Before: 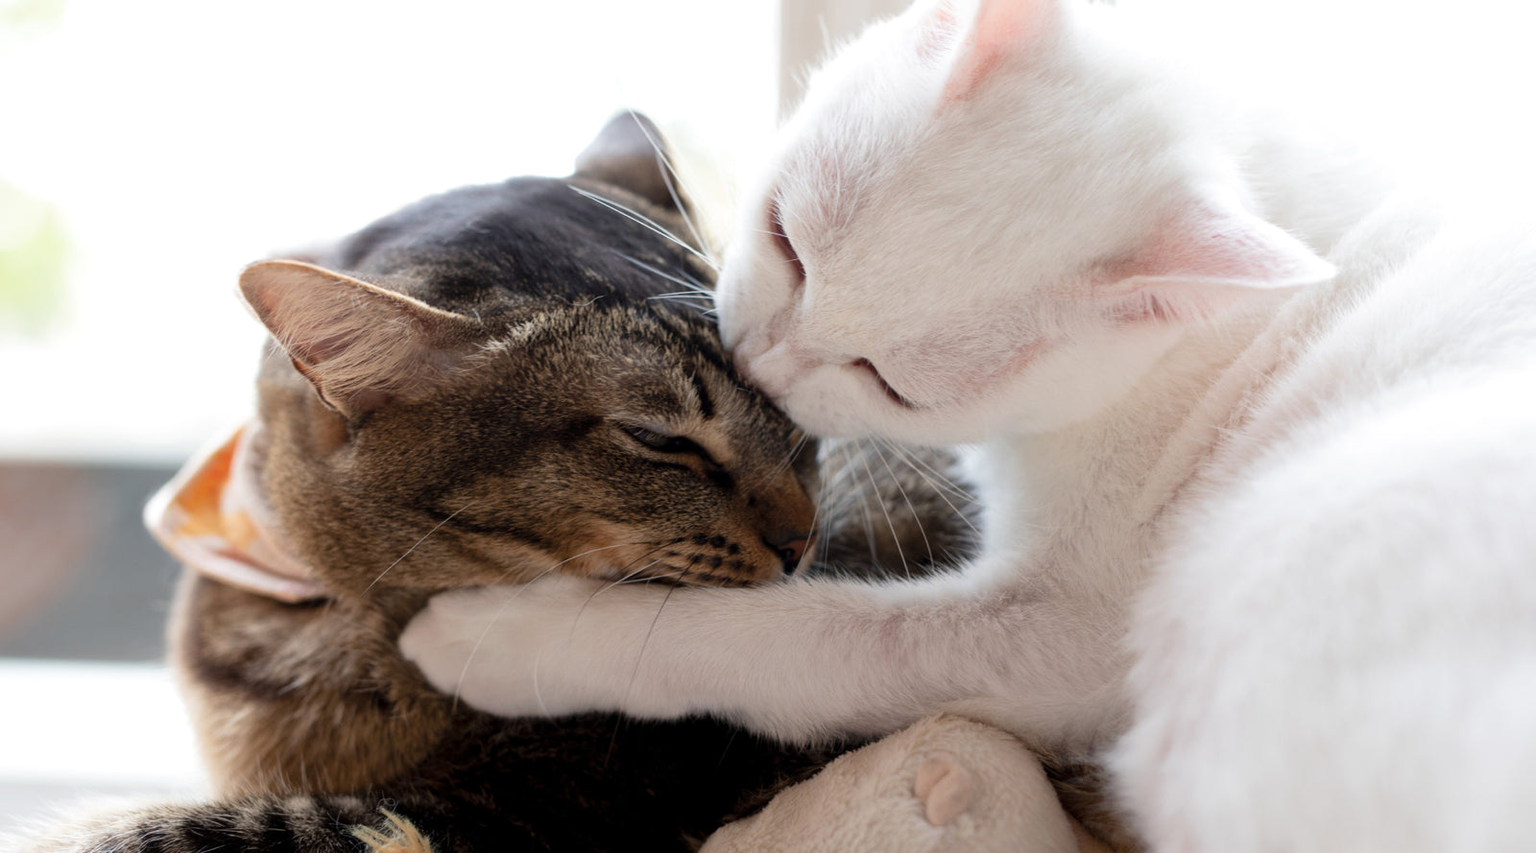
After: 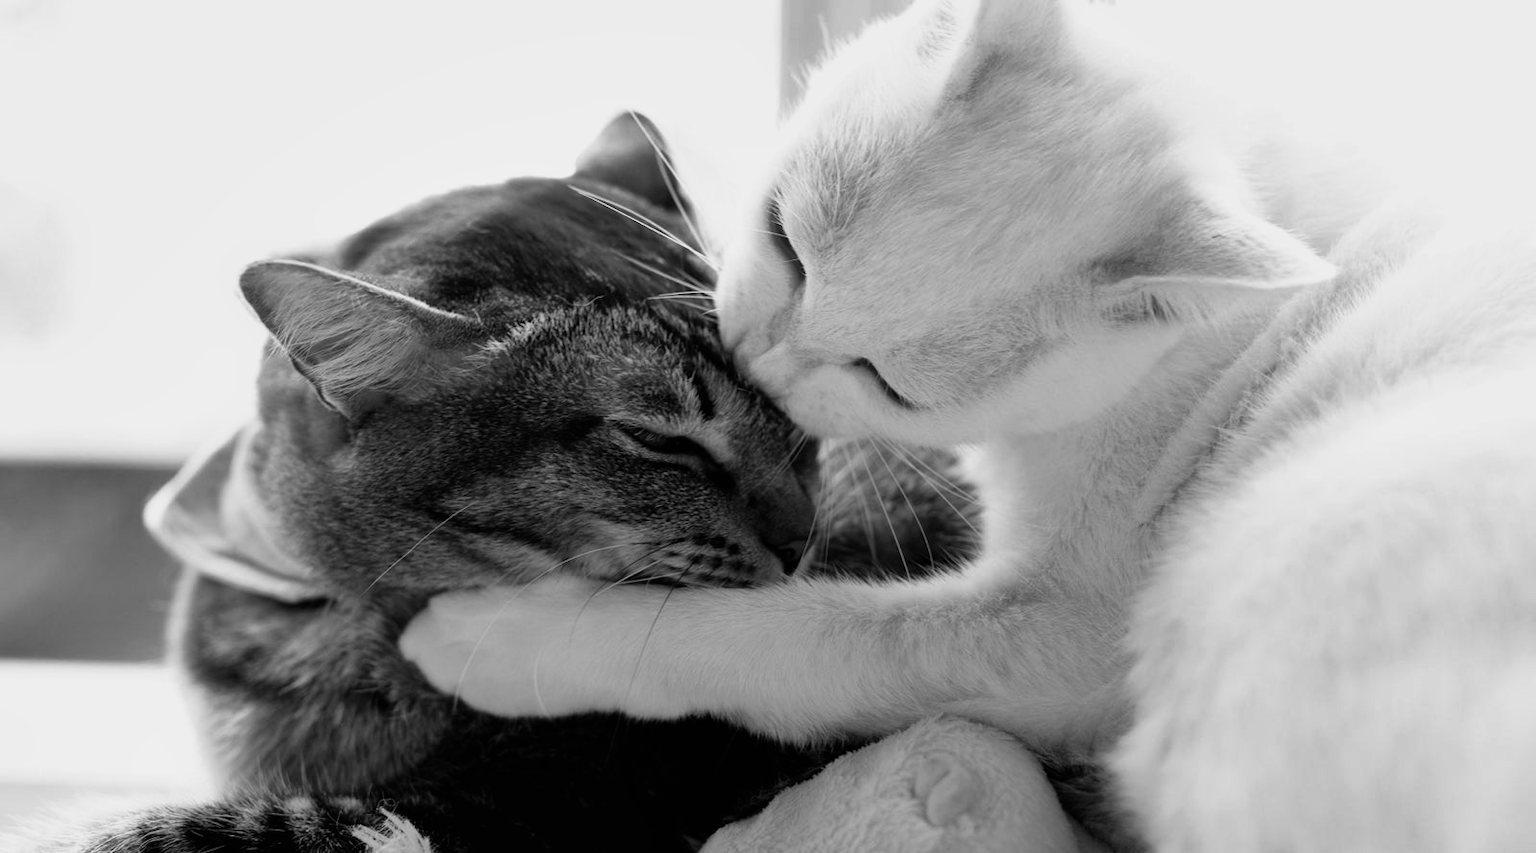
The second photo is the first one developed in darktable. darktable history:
monochrome: a 14.95, b -89.96
color balance: mode lift, gamma, gain (sRGB), lift [1.04, 1, 1, 0.97], gamma [1.01, 1, 1, 0.97], gain [0.96, 1, 1, 0.97]
shadows and highlights: soften with gaussian
exposure: black level correction 0.001, exposure -0.2 EV, compensate highlight preservation false
filmic rgb: black relative exposure -9.08 EV, white relative exposure 2.3 EV, hardness 7.49
color zones: curves: ch0 [(0.25, 0.5) (0.463, 0.627) (0.484, 0.637) (0.75, 0.5)]
white balance: red 1.05, blue 1.072
